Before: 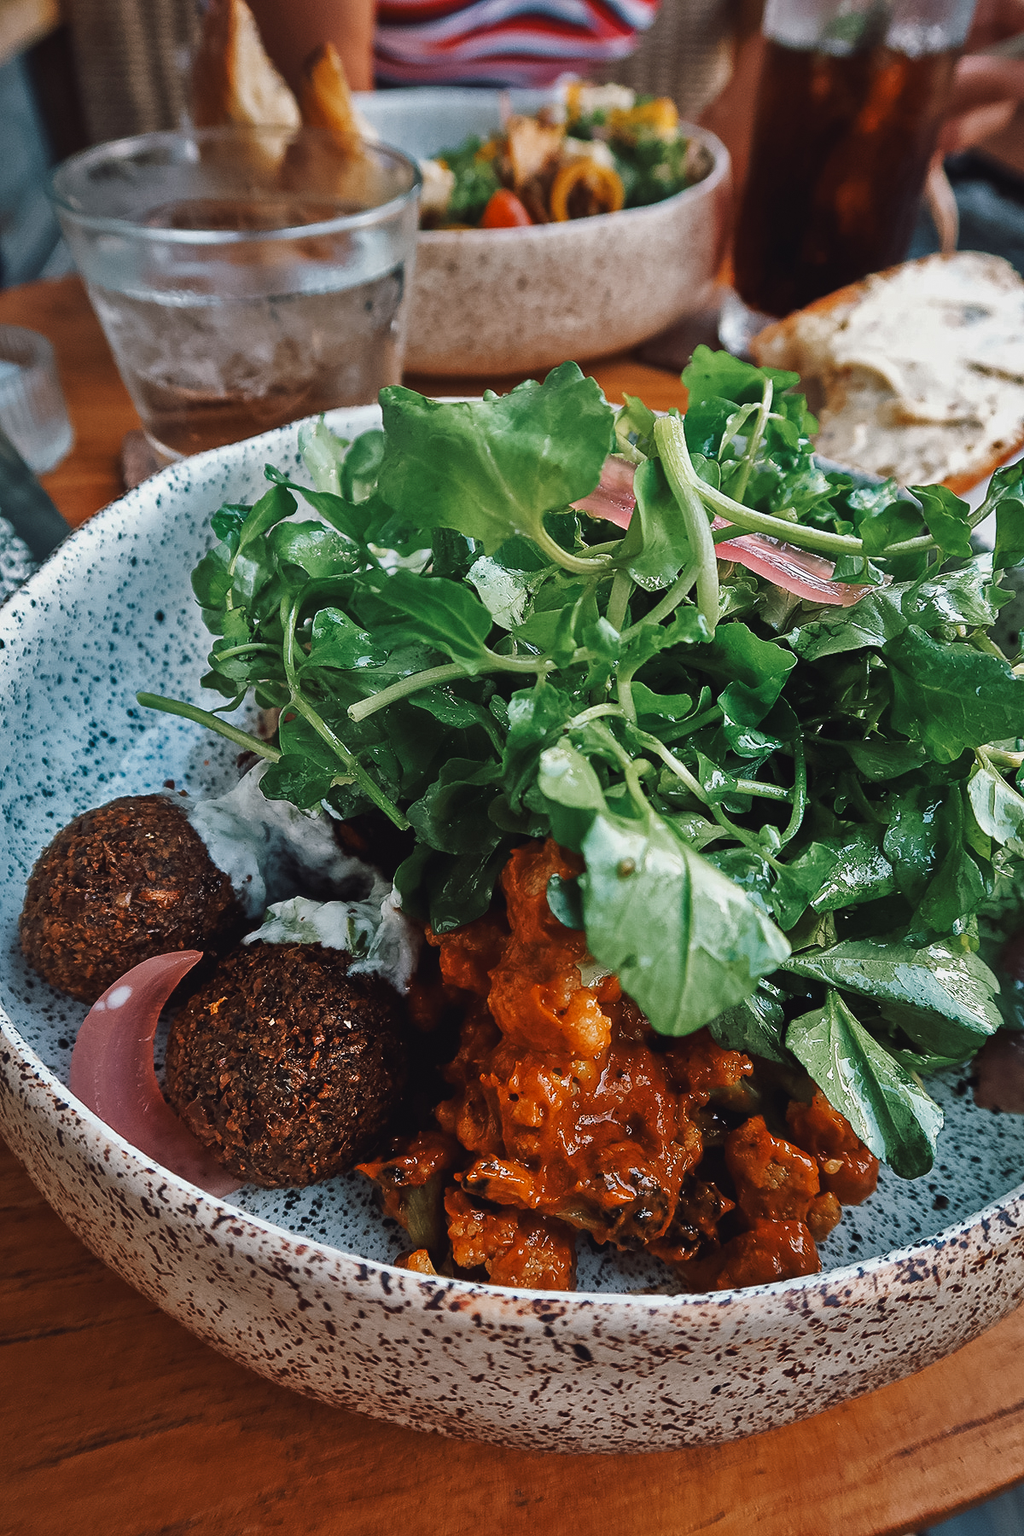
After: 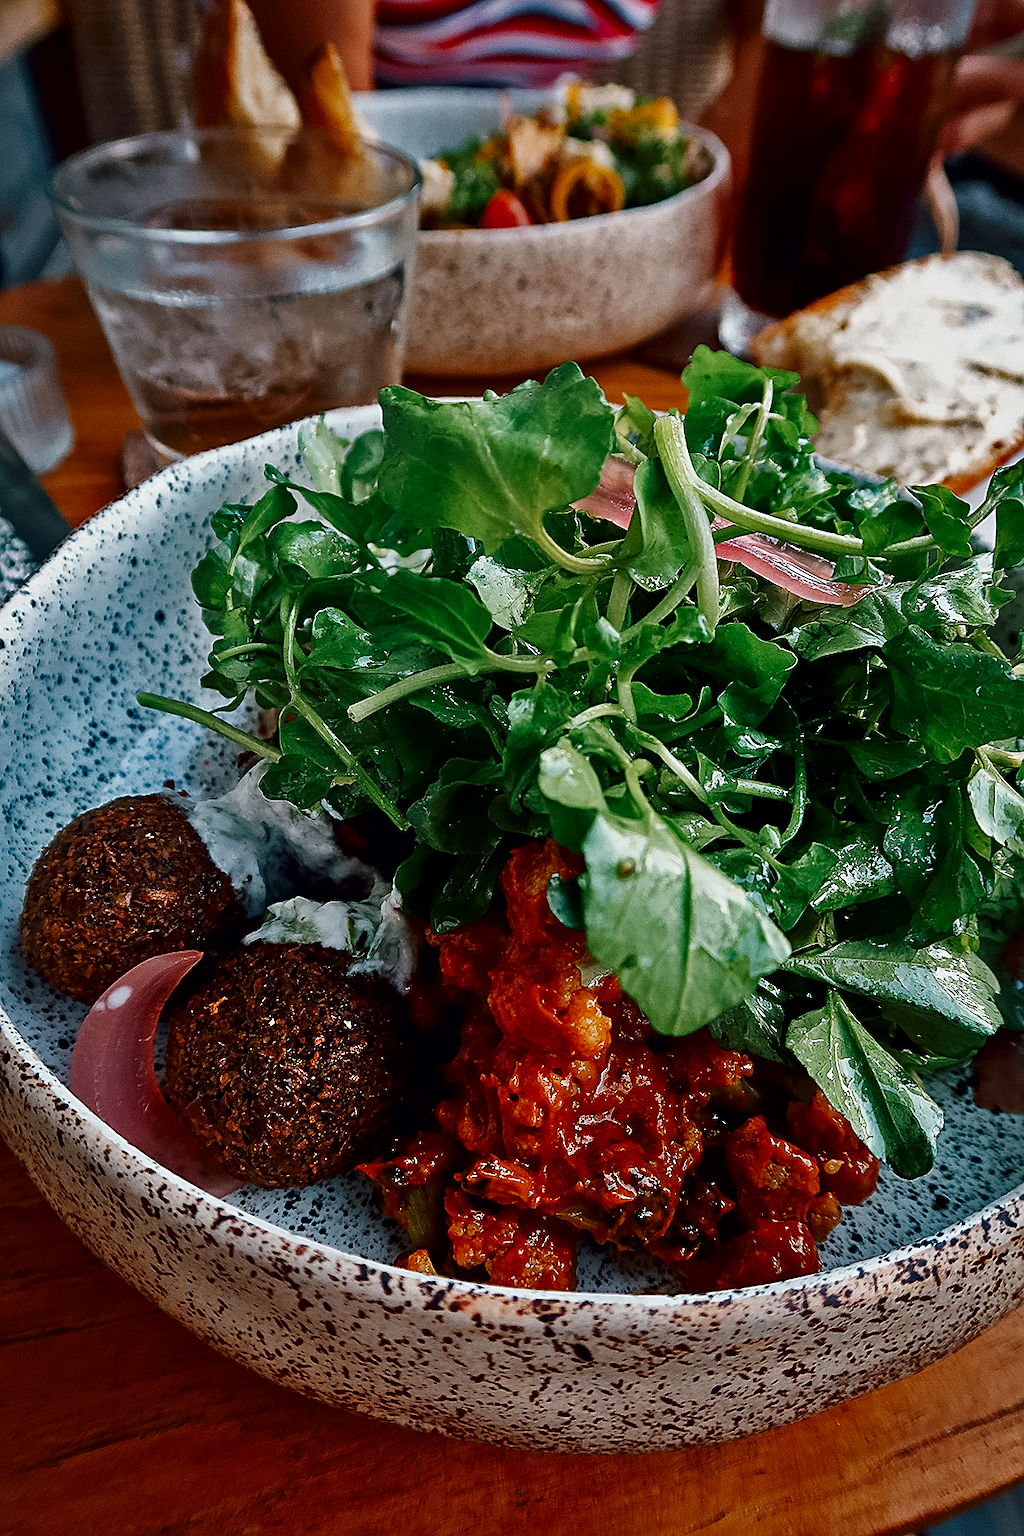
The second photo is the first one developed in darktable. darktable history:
contrast brightness saturation: contrast 0.066, brightness -0.136, saturation 0.113
sharpen: radius 2.179, amount 0.378, threshold 0.117
exposure: black level correction 0.006, compensate highlight preservation false
